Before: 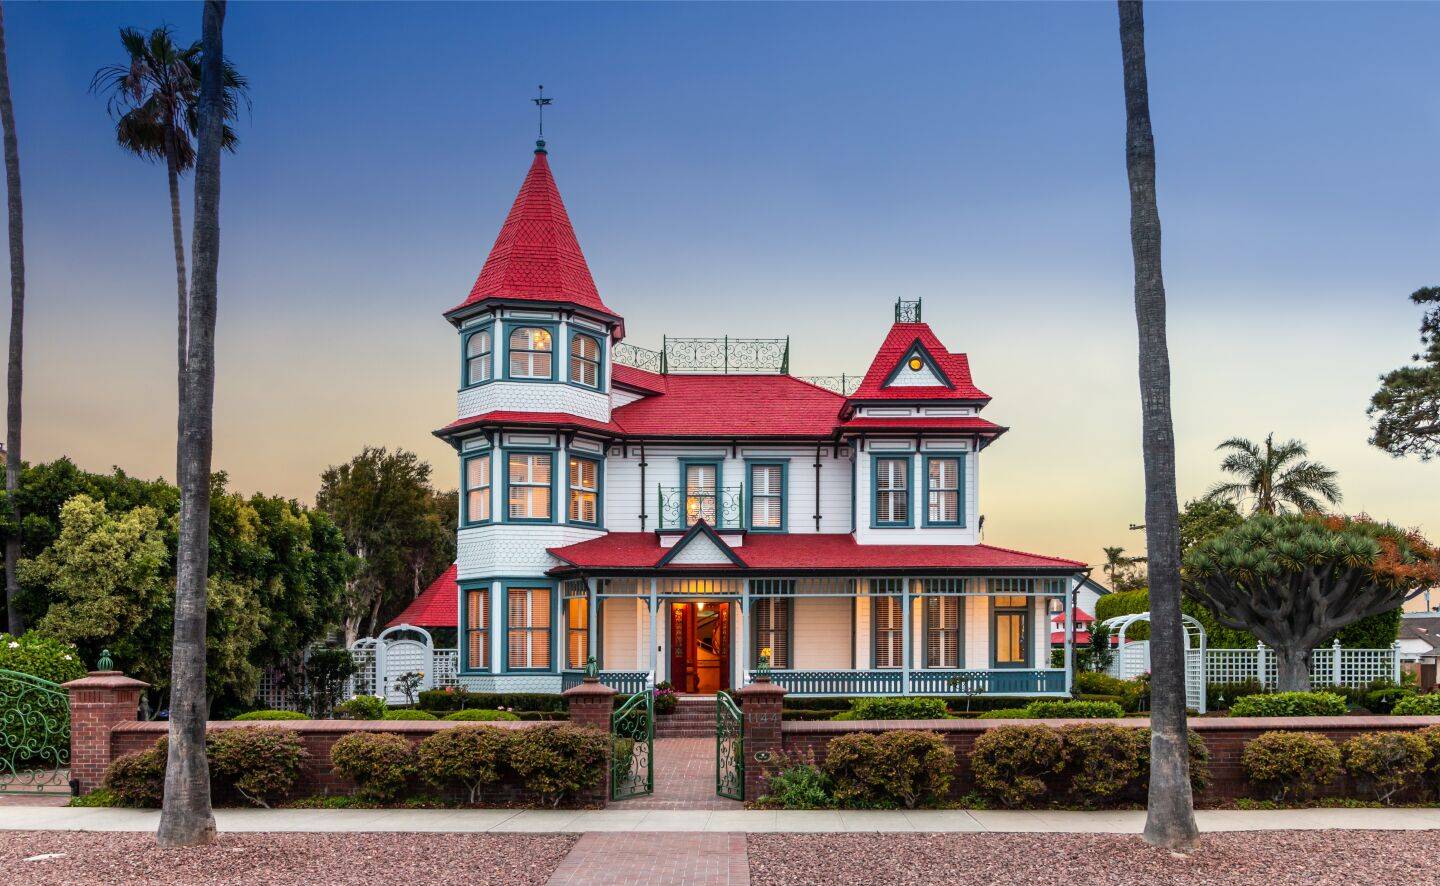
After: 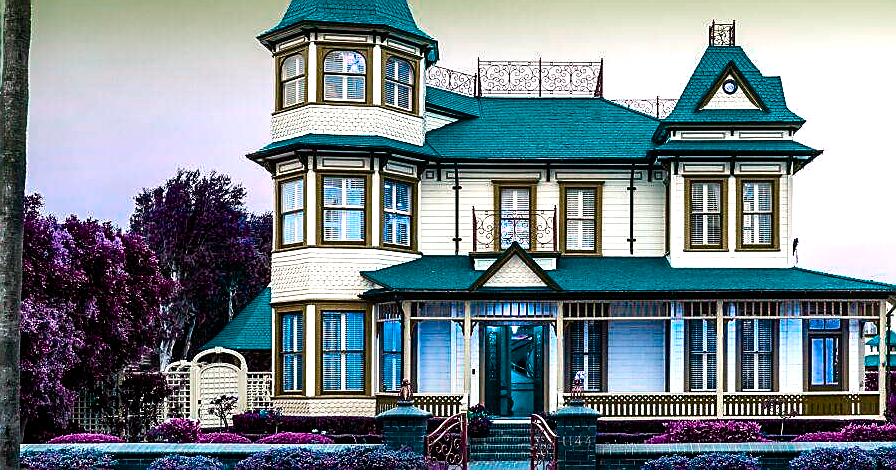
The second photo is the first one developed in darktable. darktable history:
color balance rgb: perceptual saturation grading › global saturation 34.53%, perceptual saturation grading › highlights -29.963%, perceptual saturation grading › shadows 35.612%, hue shift -149.05°, contrast 34.924%, saturation formula JzAzBz (2021)
sharpen: radius 1.372, amount 1.25, threshold 0.648
crop: left 12.955%, top 31.372%, right 24.813%, bottom 15.556%
